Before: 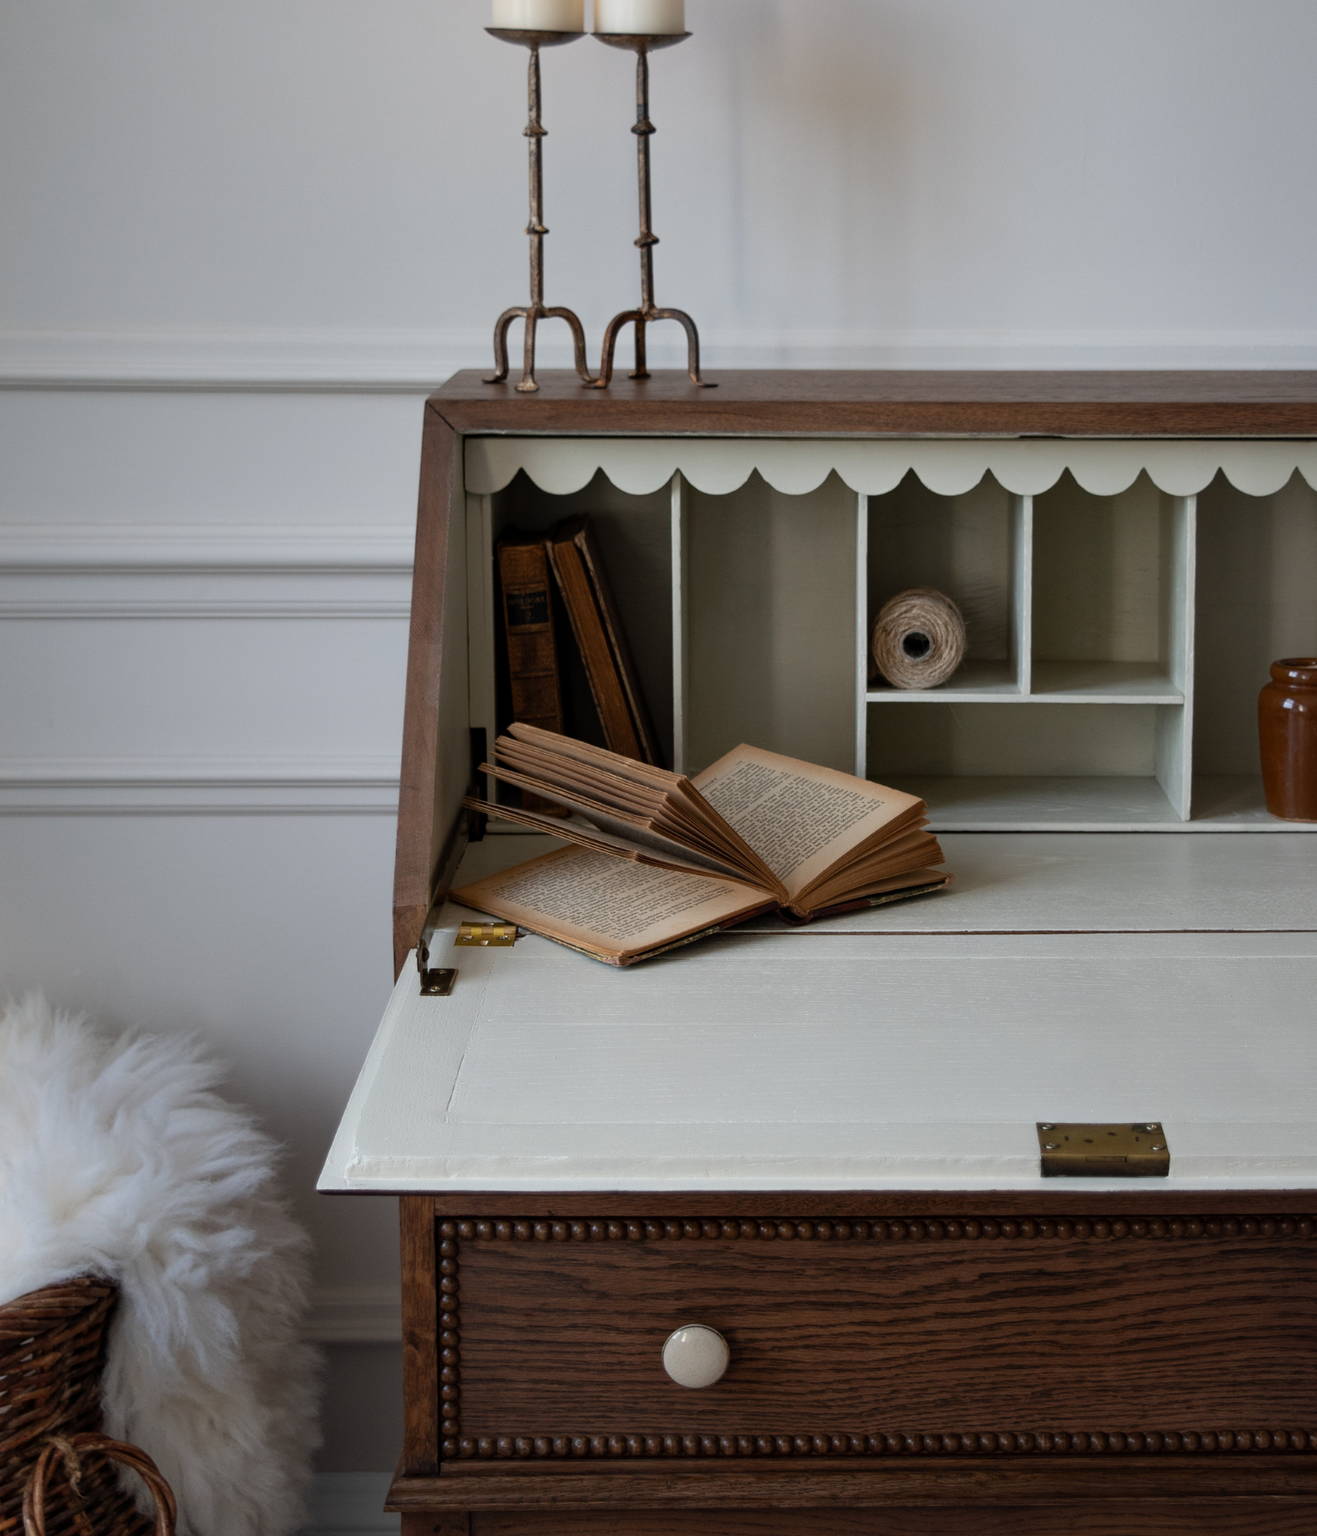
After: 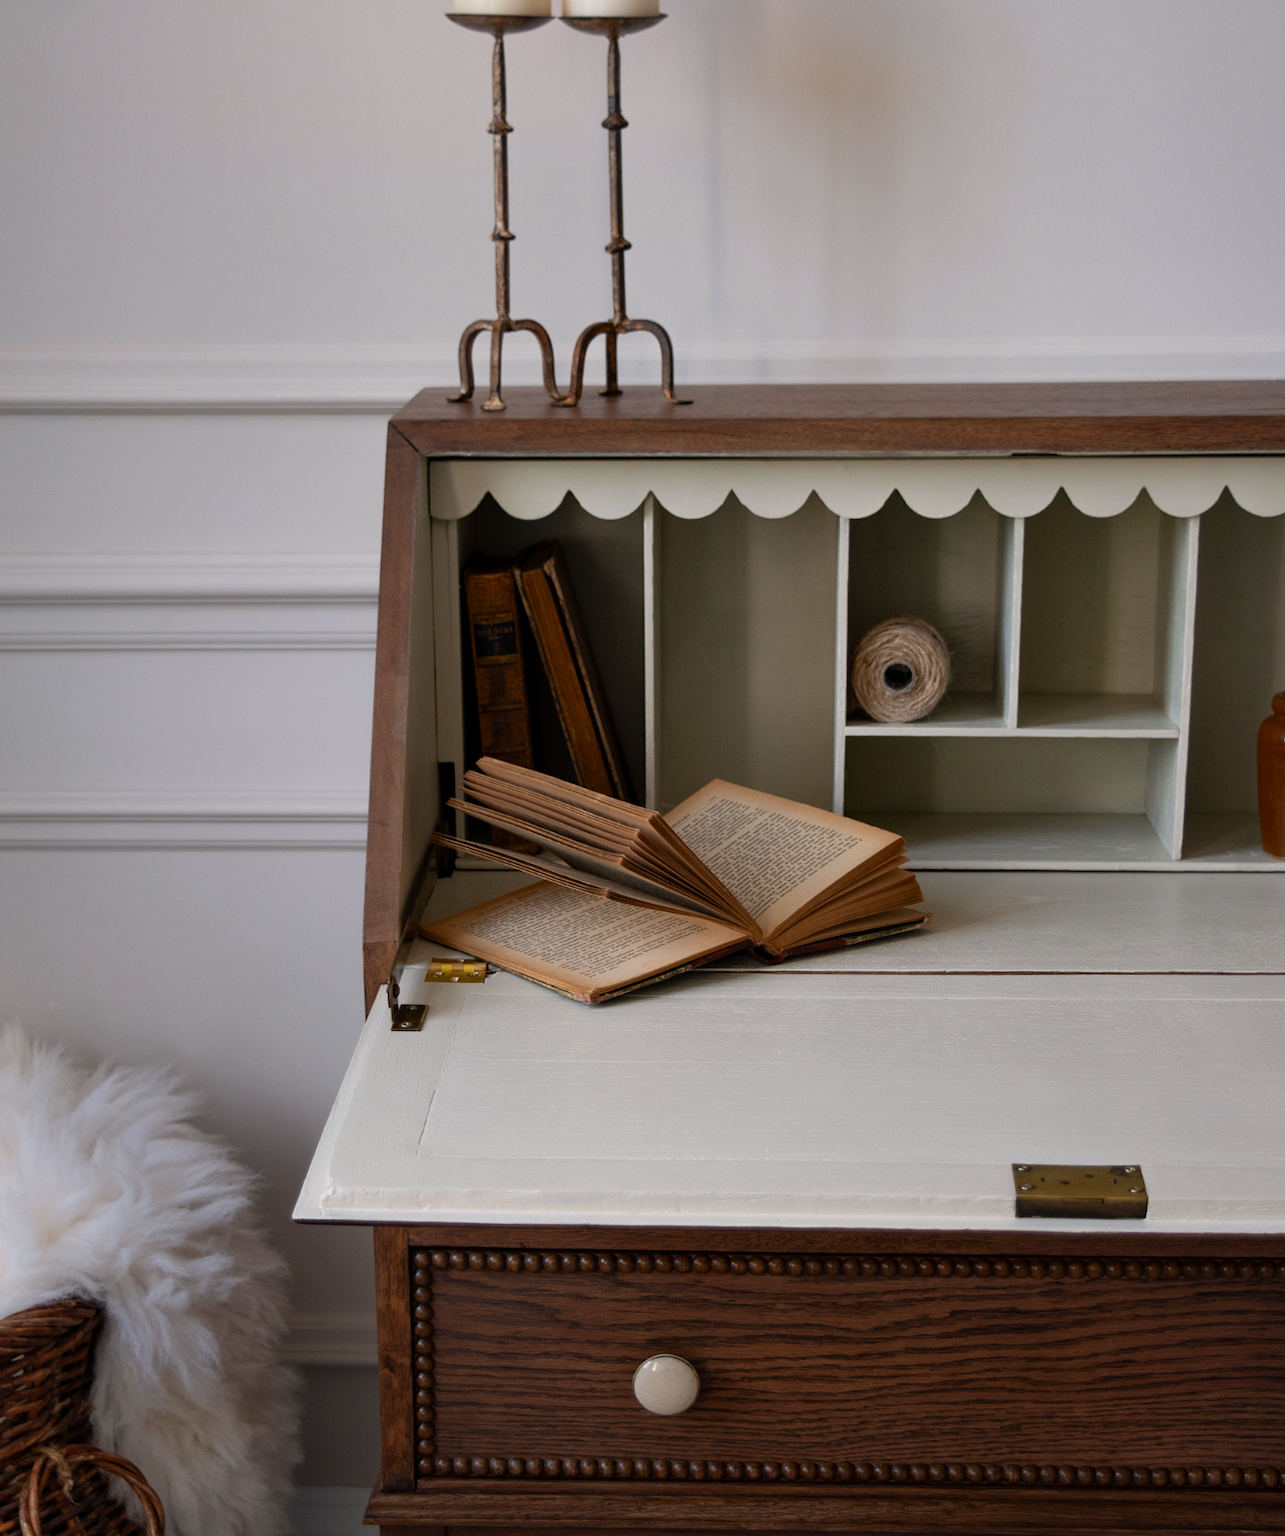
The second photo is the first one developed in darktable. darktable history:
color correction: highlights a* 3.22, highlights b* 1.93, saturation 1.19
rotate and perspective: rotation 0.074°, lens shift (vertical) 0.096, lens shift (horizontal) -0.041, crop left 0.043, crop right 0.952, crop top 0.024, crop bottom 0.979
